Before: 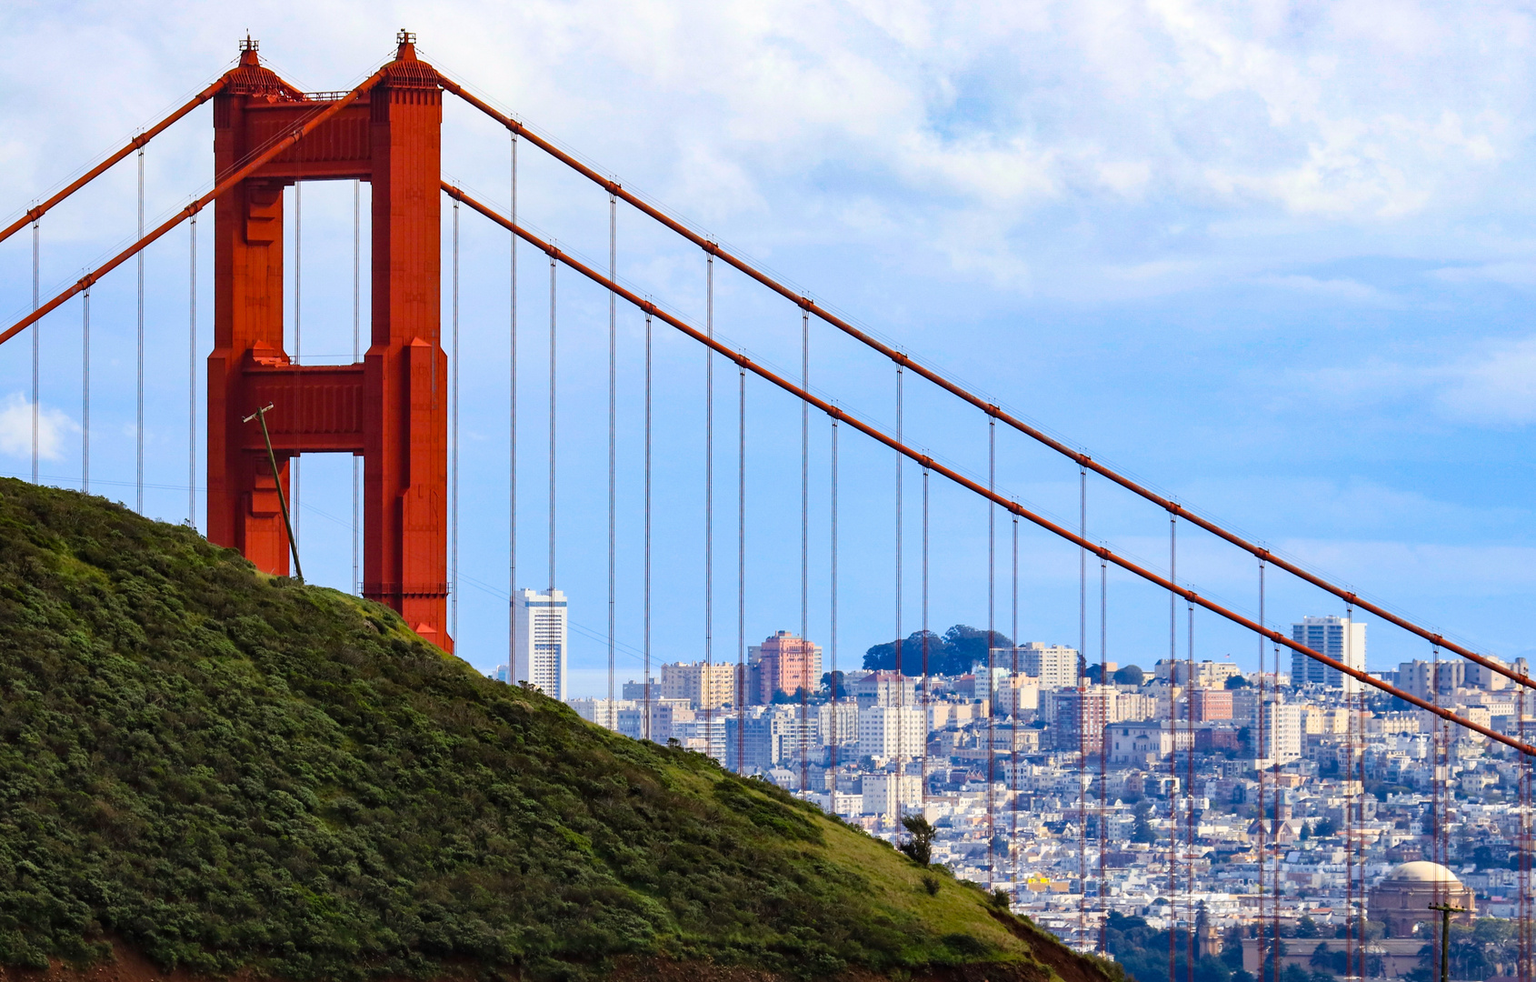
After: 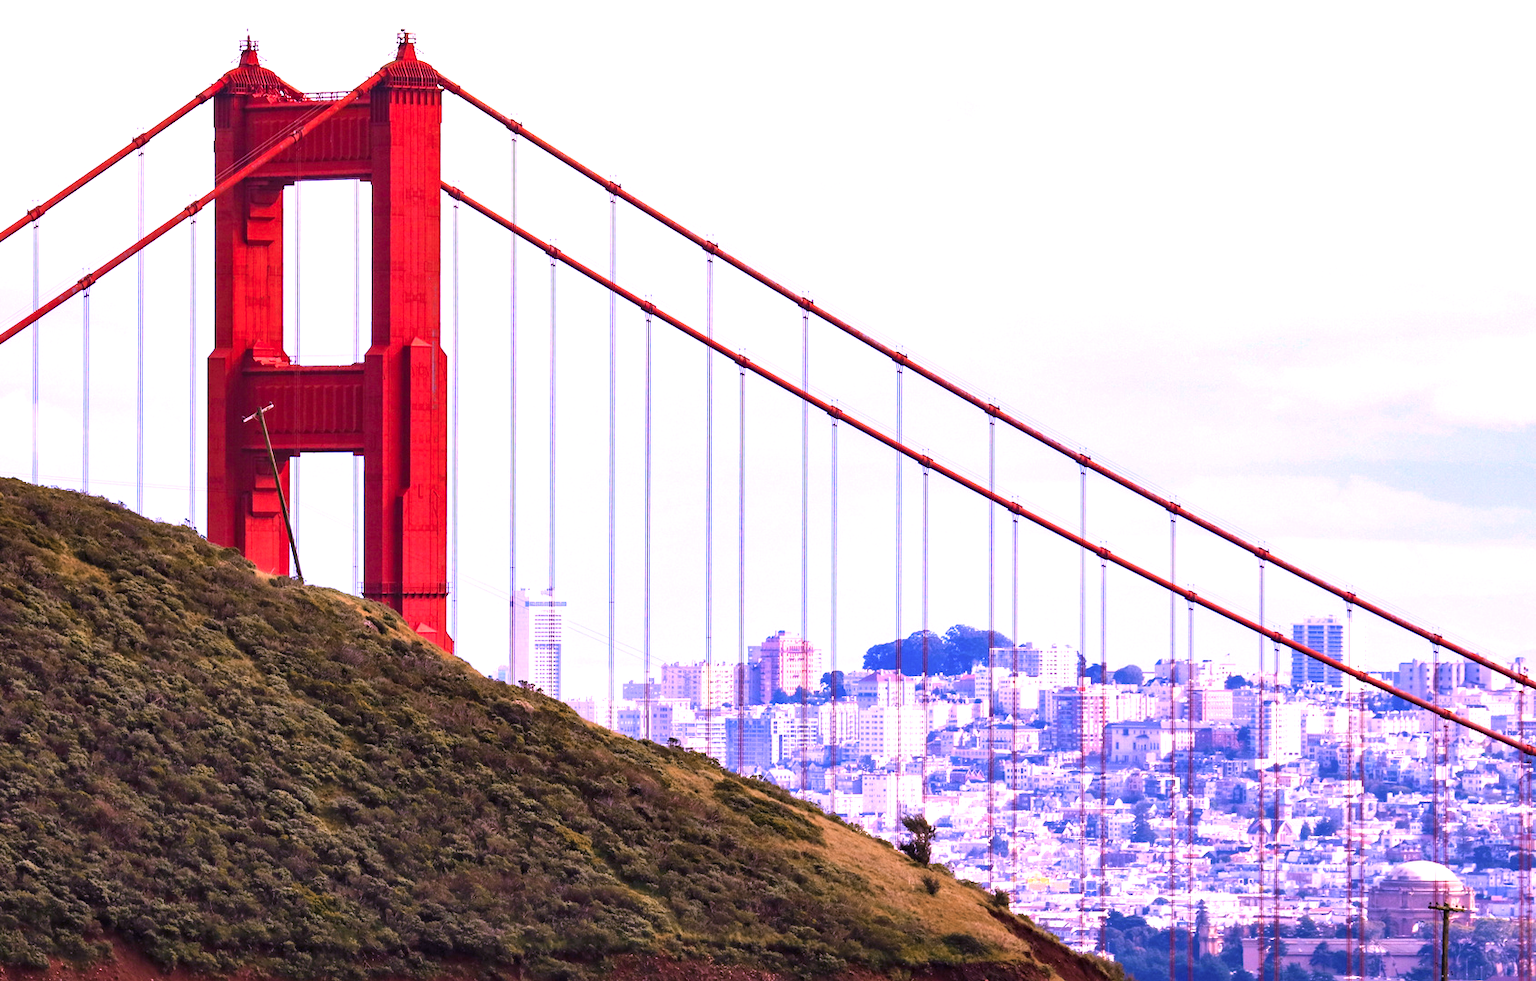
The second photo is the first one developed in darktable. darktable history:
velvia: on, module defaults
color zones: curves: ch2 [(0, 0.5) (0.084, 0.497) (0.323, 0.335) (0.4, 0.497) (1, 0.5)]
exposure: black level correction 0, exposure 0.95 EV, compensate exposure bias true, compensate highlight preservation false
color calibration: output R [1.107, -0.012, -0.003, 0], output B [0, 0, 1.308, 0], illuminant as shot in camera, x 0.358, y 0.373, temperature 4628.91 K
